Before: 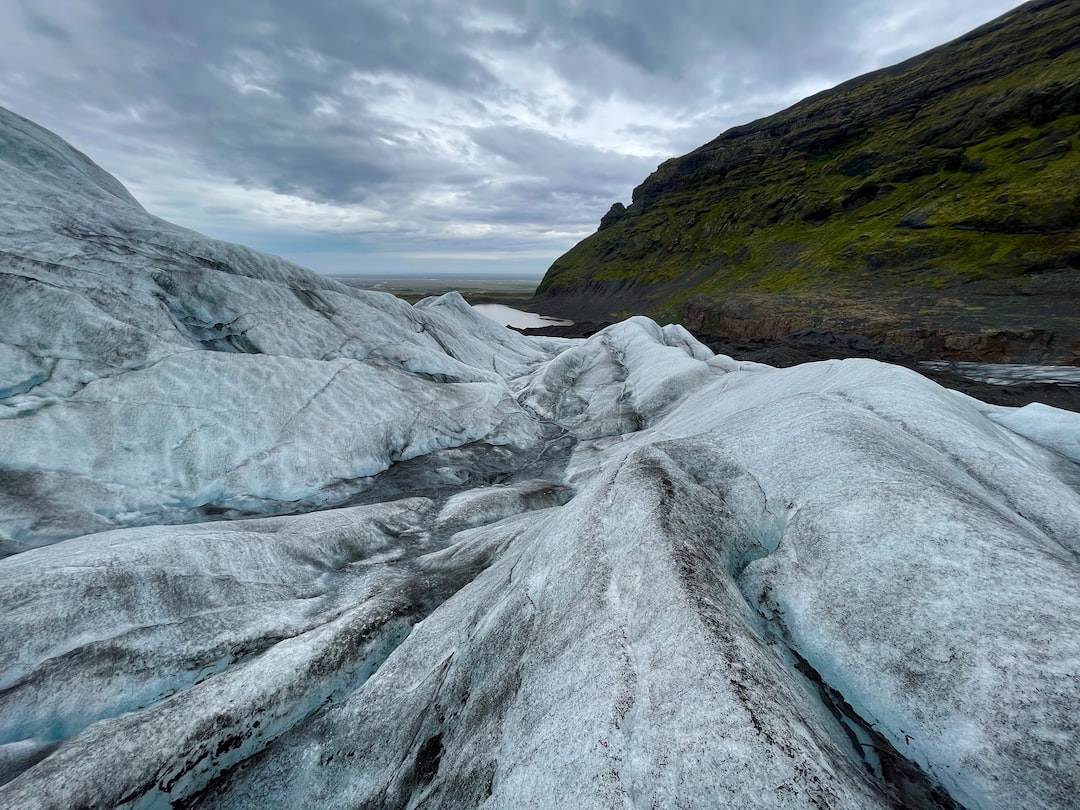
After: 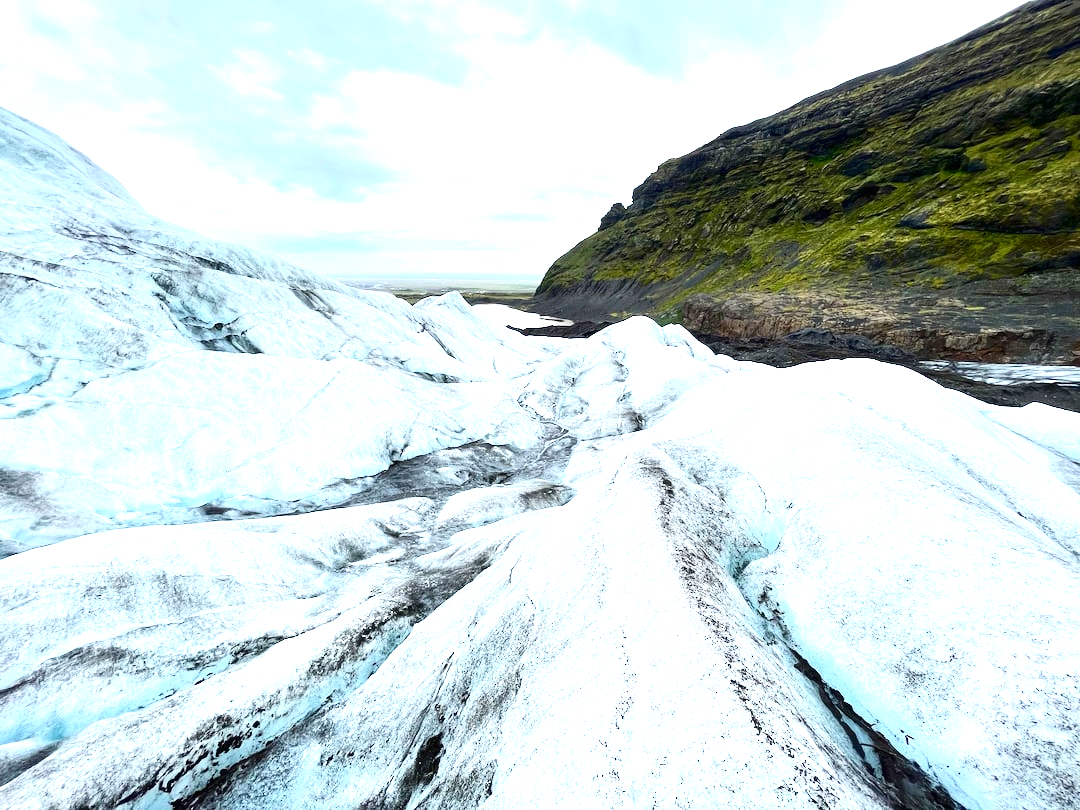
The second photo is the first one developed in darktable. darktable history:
exposure: black level correction 0, exposure 1.933 EV, compensate highlight preservation false
contrast brightness saturation: contrast 0.274
